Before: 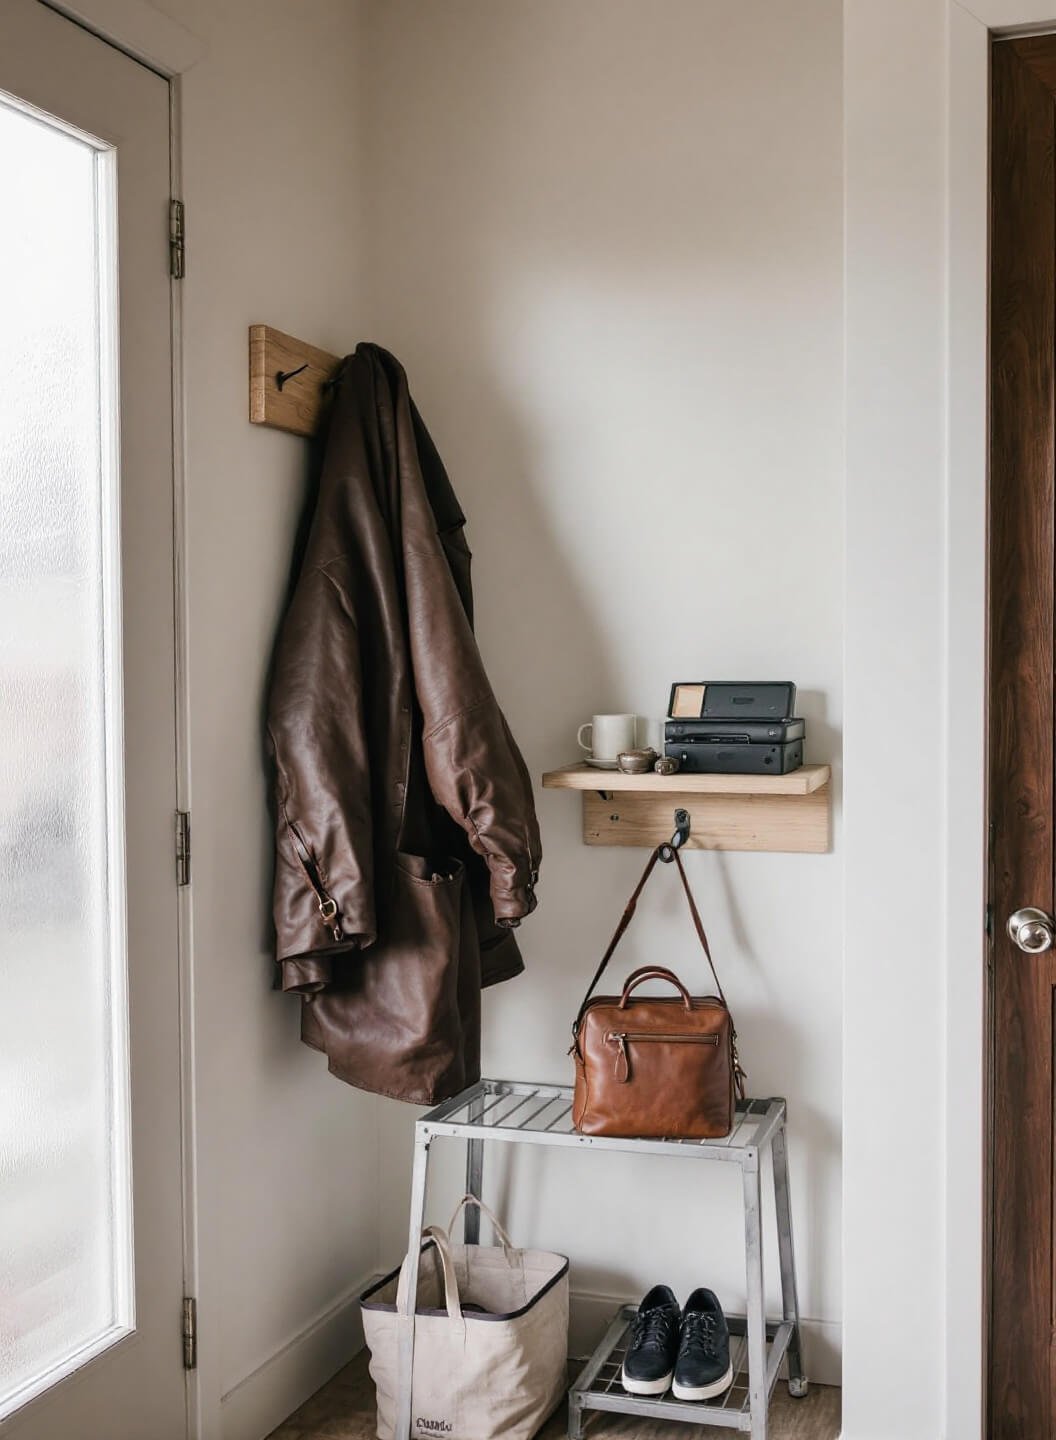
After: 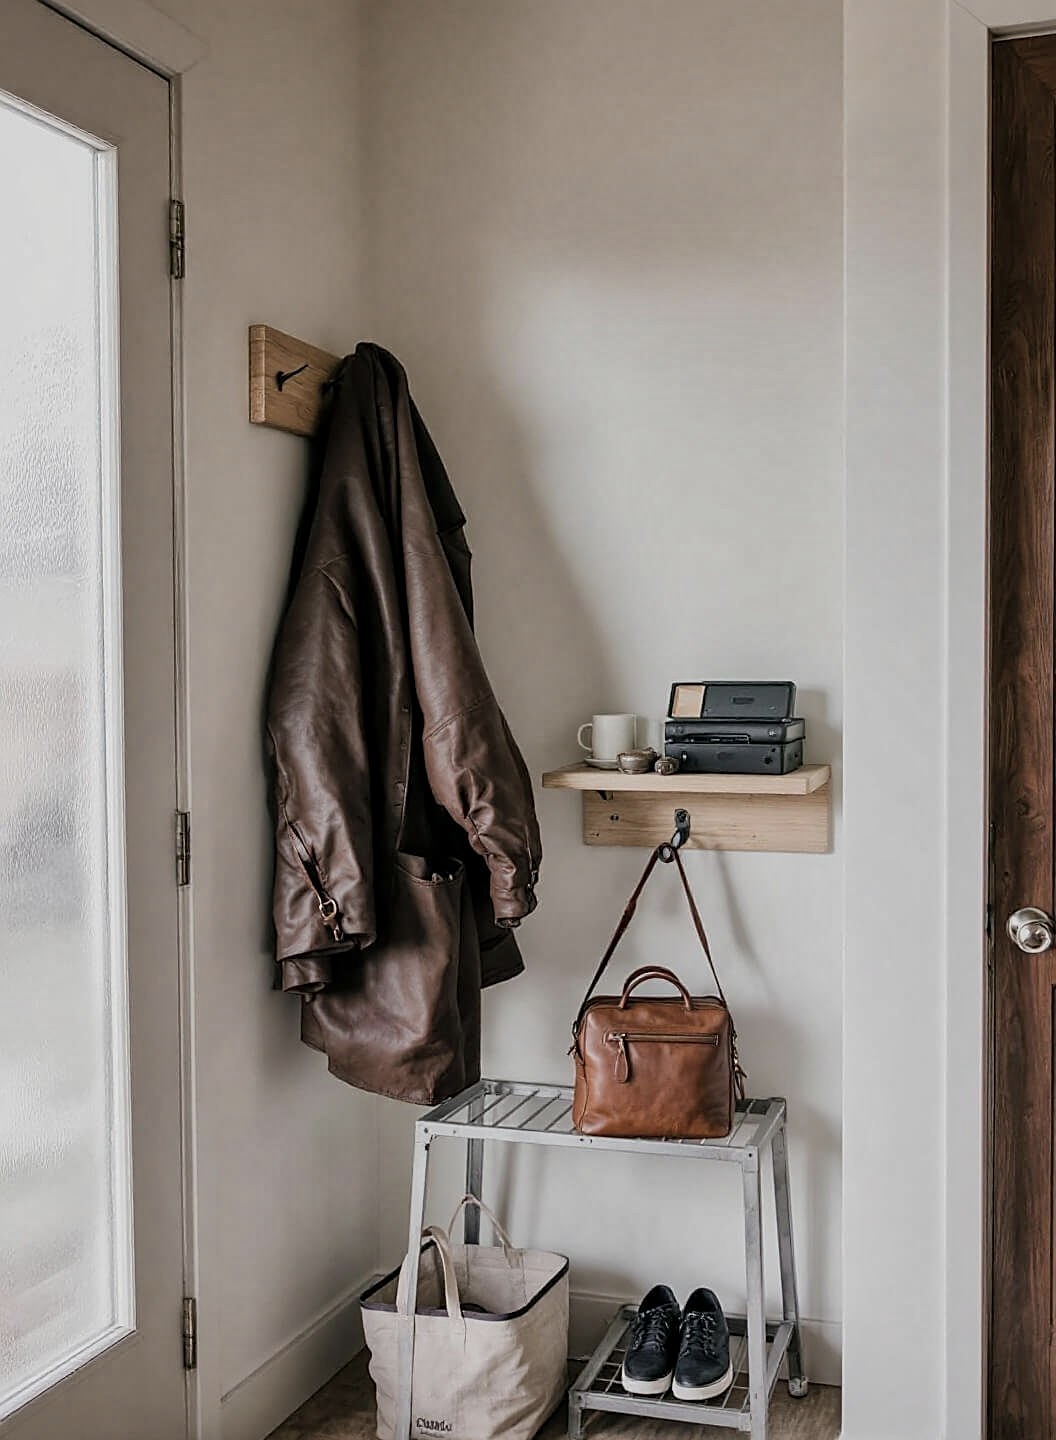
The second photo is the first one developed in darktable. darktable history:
contrast brightness saturation: contrast 0.05
exposure: black level correction 0, exposure -0.766 EV, compensate highlight preservation false
sharpen: on, module defaults
global tonemap: drago (1, 100), detail 1
